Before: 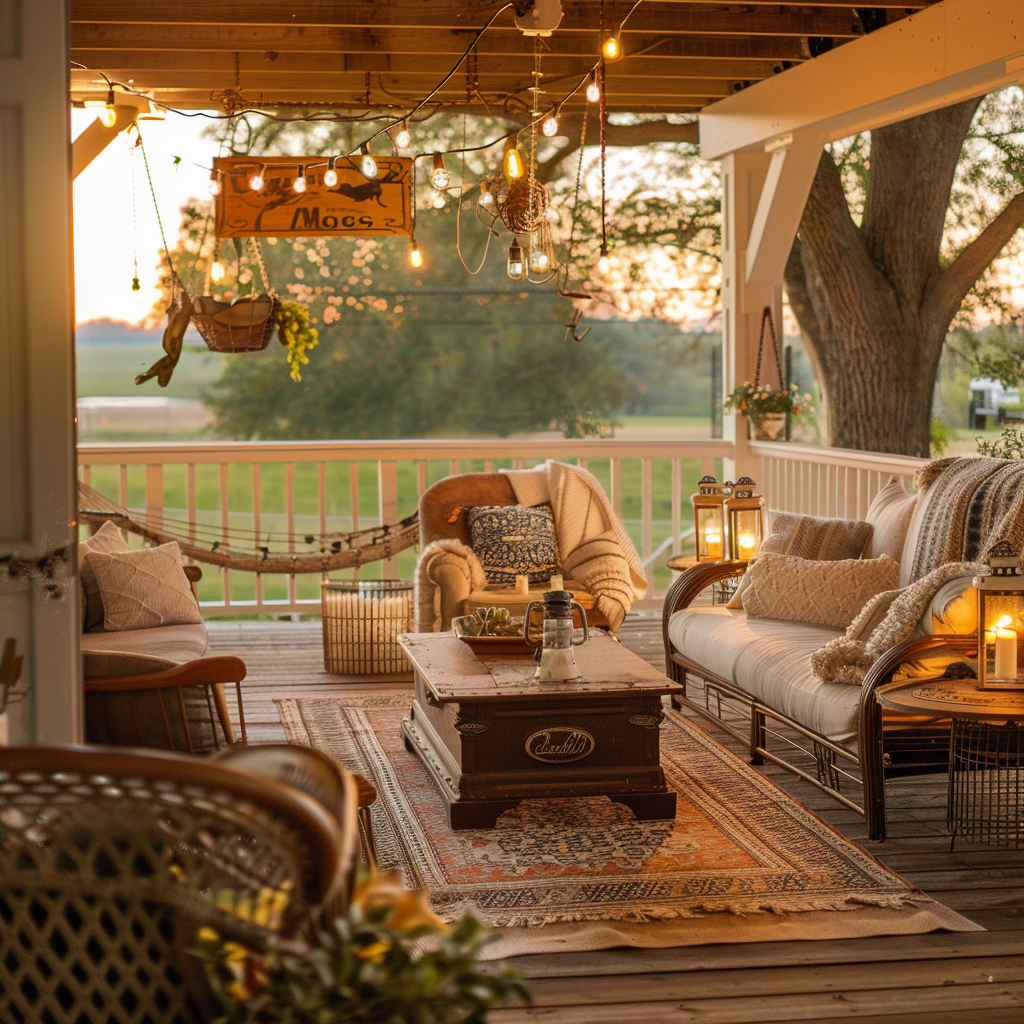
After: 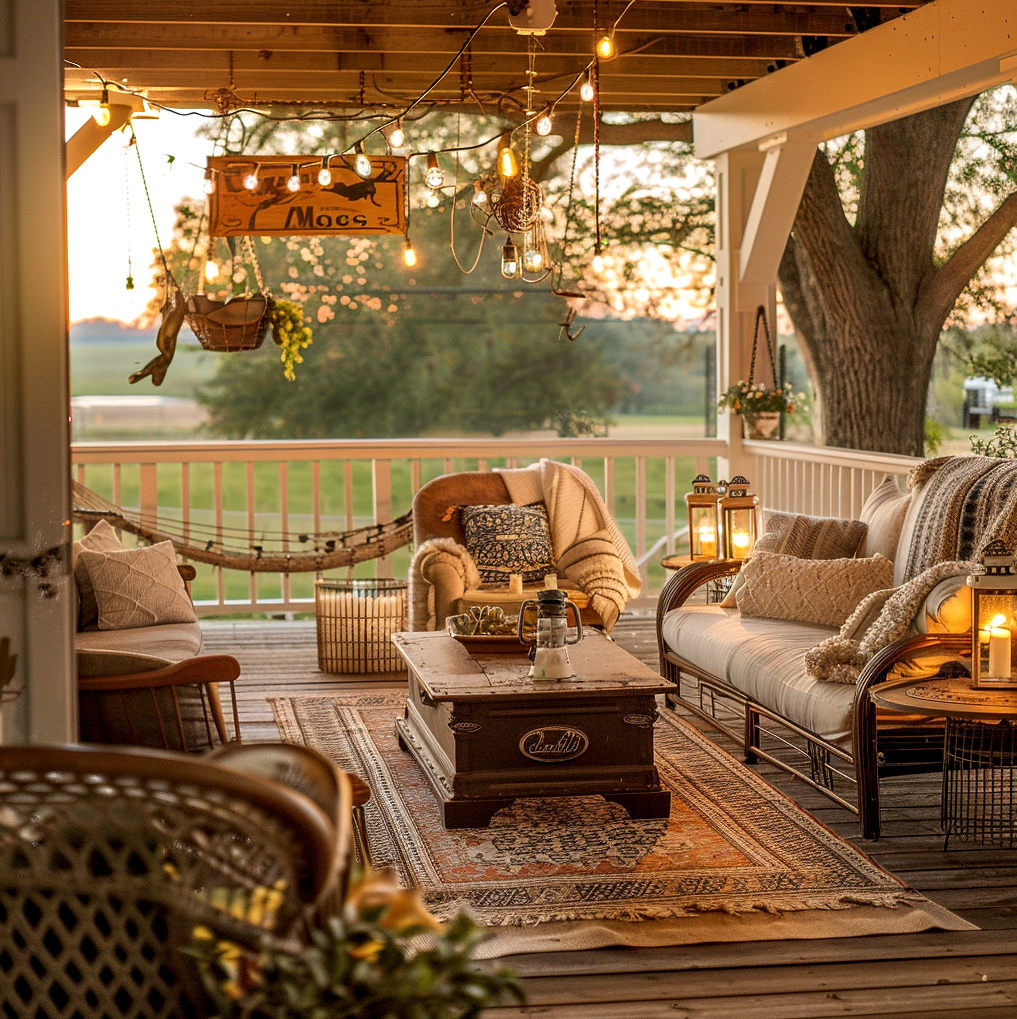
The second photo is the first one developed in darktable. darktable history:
sharpen: radius 1, threshold 1
crop and rotate: left 0.614%, top 0.179%, bottom 0.309%
local contrast: detail 130%
